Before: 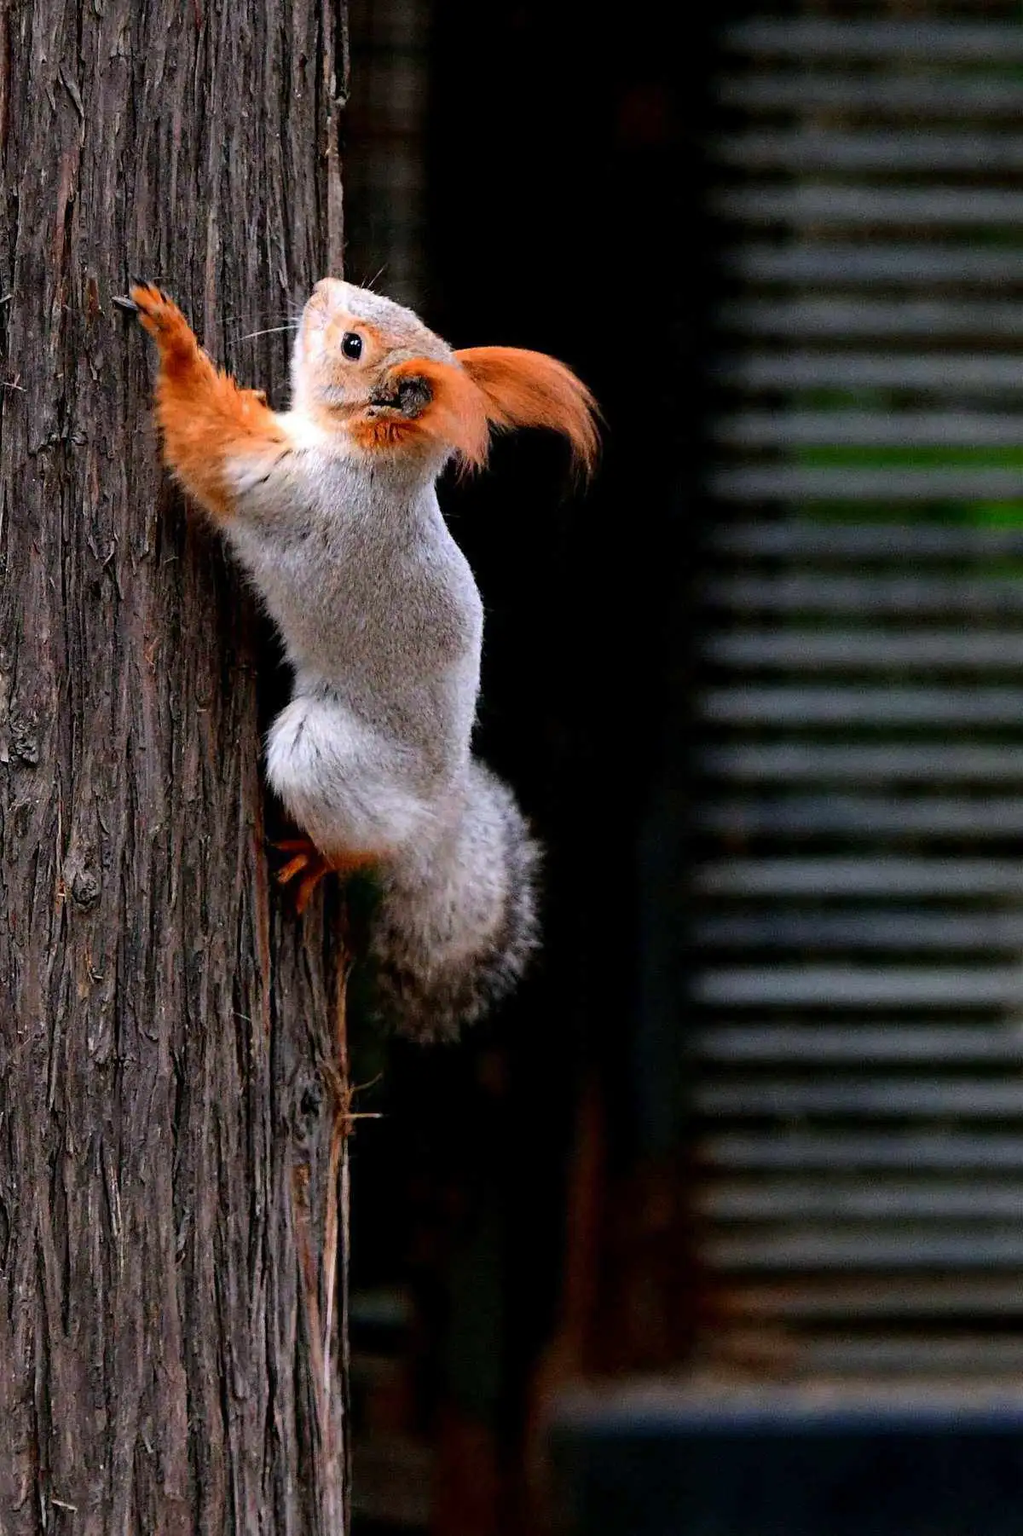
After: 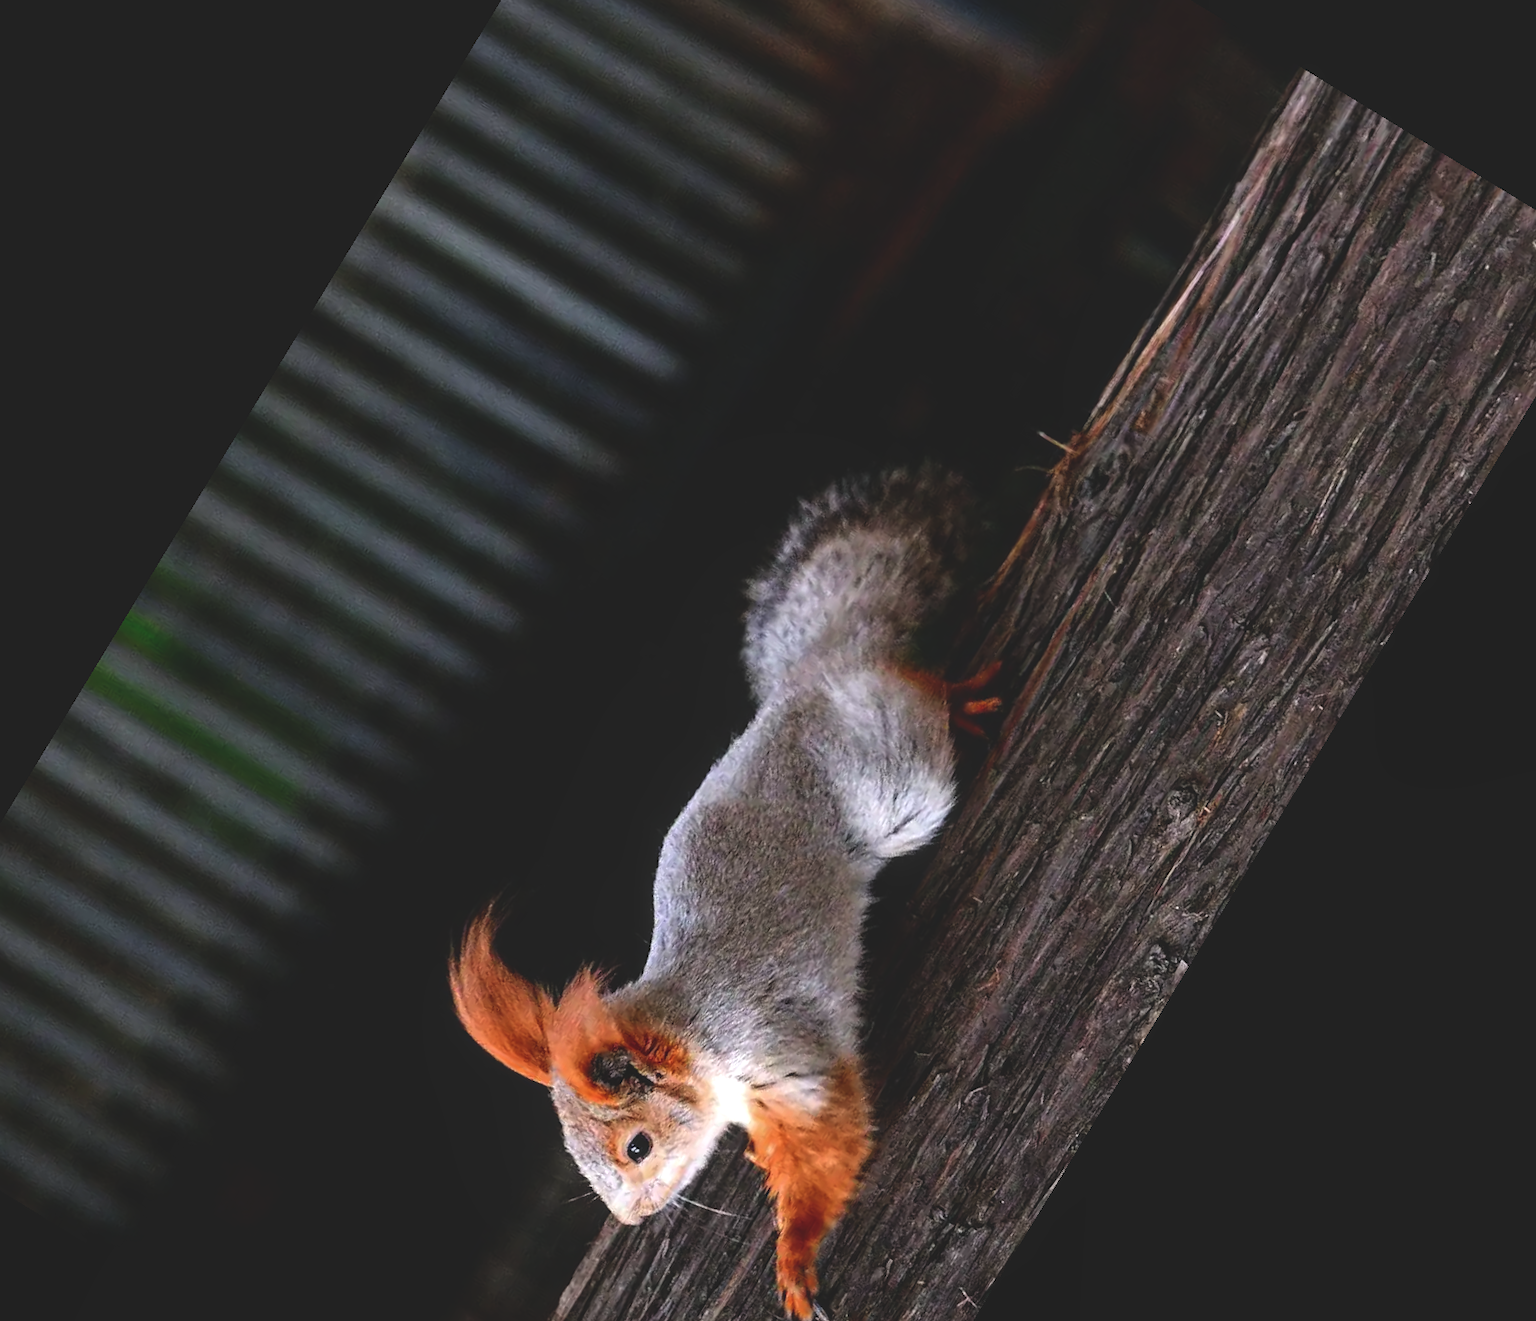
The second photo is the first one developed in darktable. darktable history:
exposure: black level correction -0.041, exposure 0.064 EV, compensate highlight preservation false
local contrast: on, module defaults
contrast brightness saturation: brightness -0.2, saturation 0.08
crop and rotate: angle 148.68°, left 9.111%, top 15.603%, right 4.588%, bottom 17.041%
